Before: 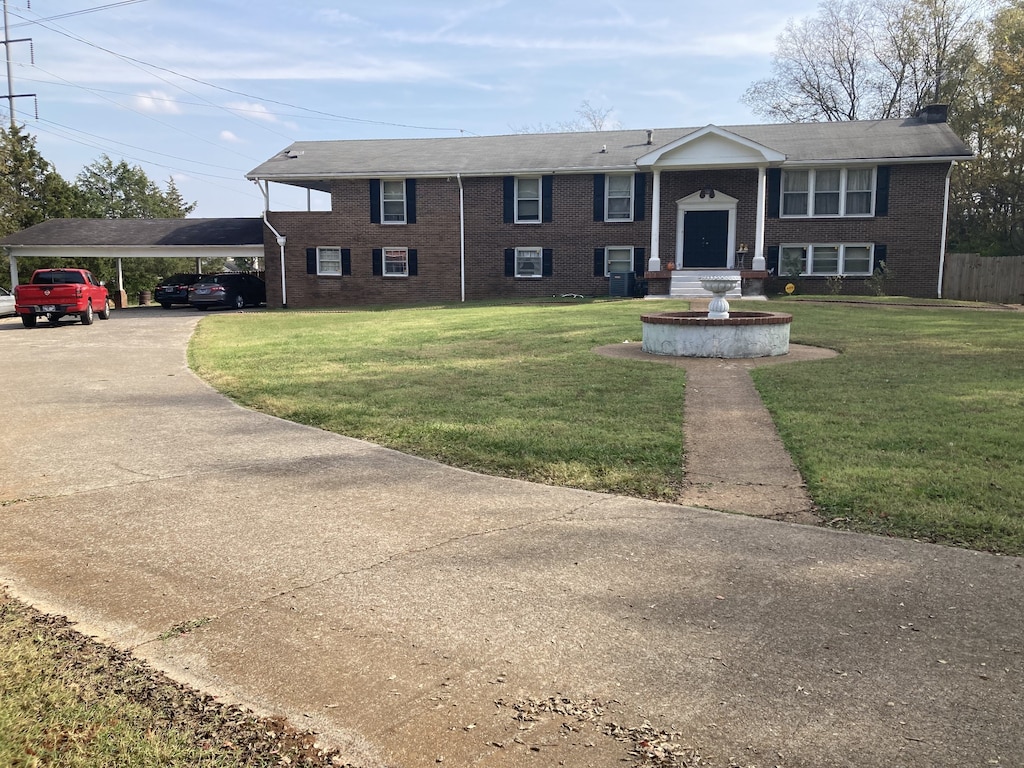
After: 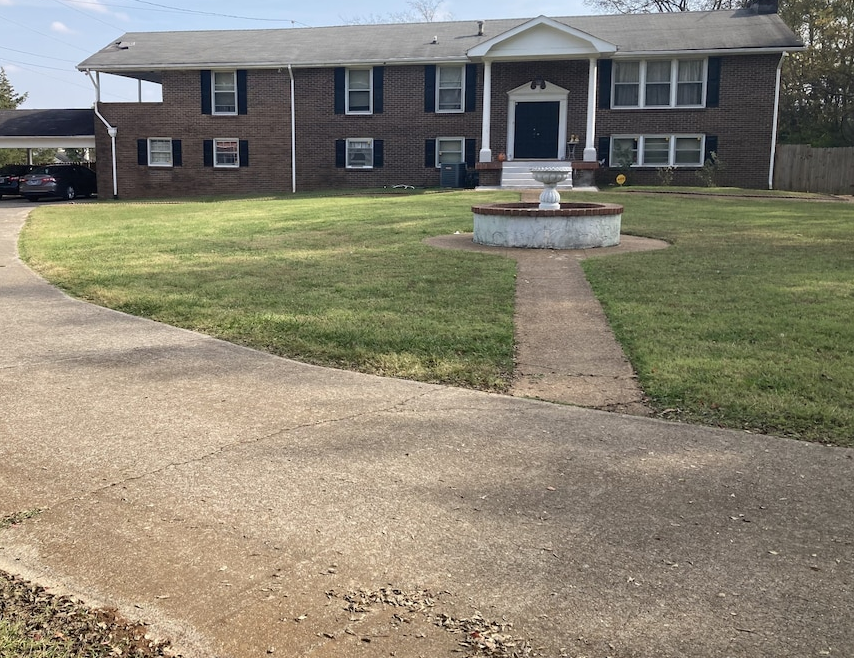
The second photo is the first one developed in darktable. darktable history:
crop: left 16.539%, top 14.264%
